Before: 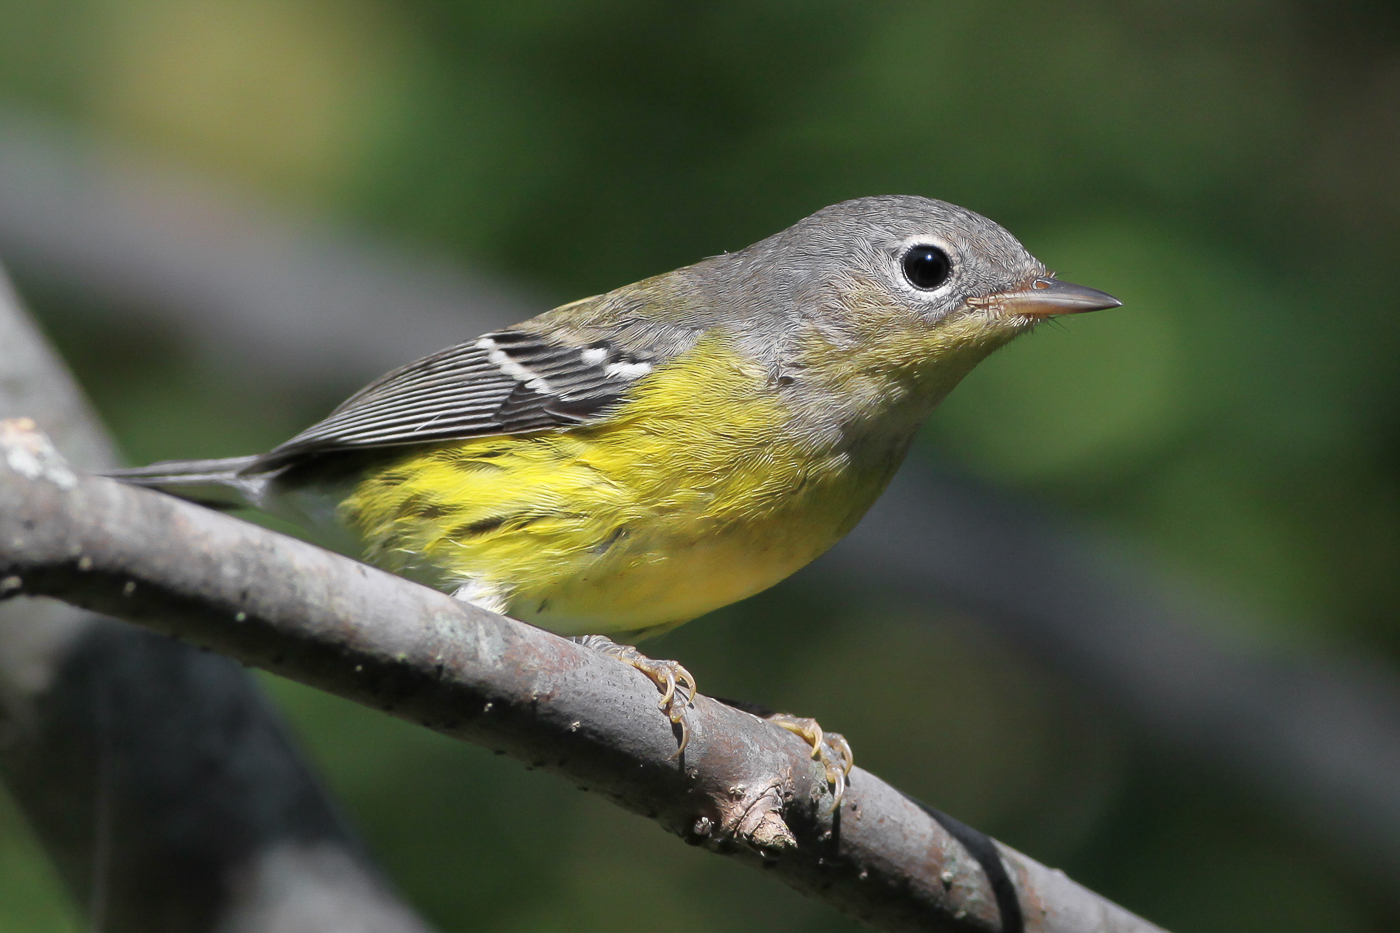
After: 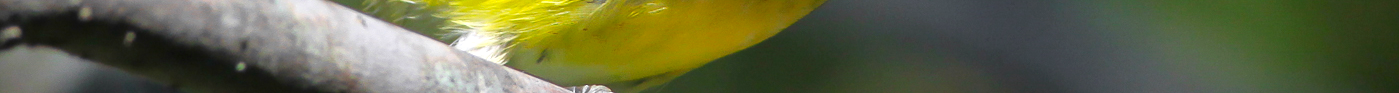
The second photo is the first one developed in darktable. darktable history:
rgb levels: preserve colors max RGB
color balance rgb: perceptual saturation grading › global saturation 25%, global vibrance 10%
crop and rotate: top 59.084%, bottom 30.916%
exposure: exposure 0.3 EV, compensate highlight preservation false
